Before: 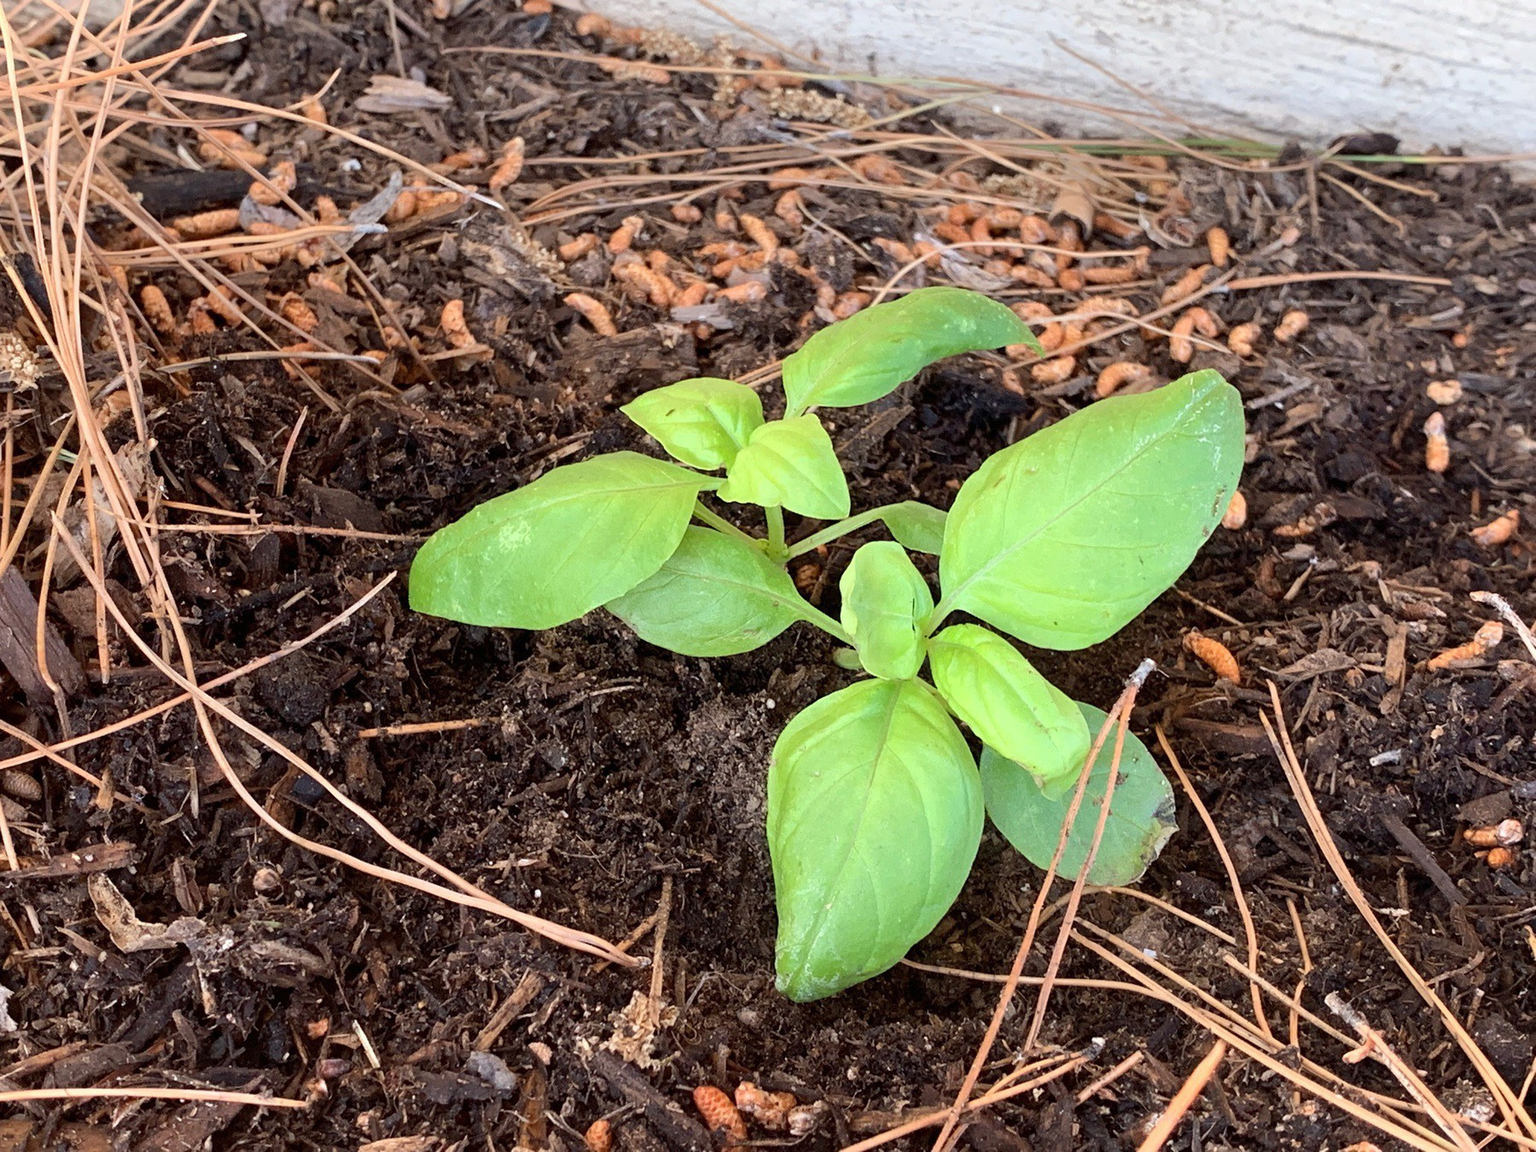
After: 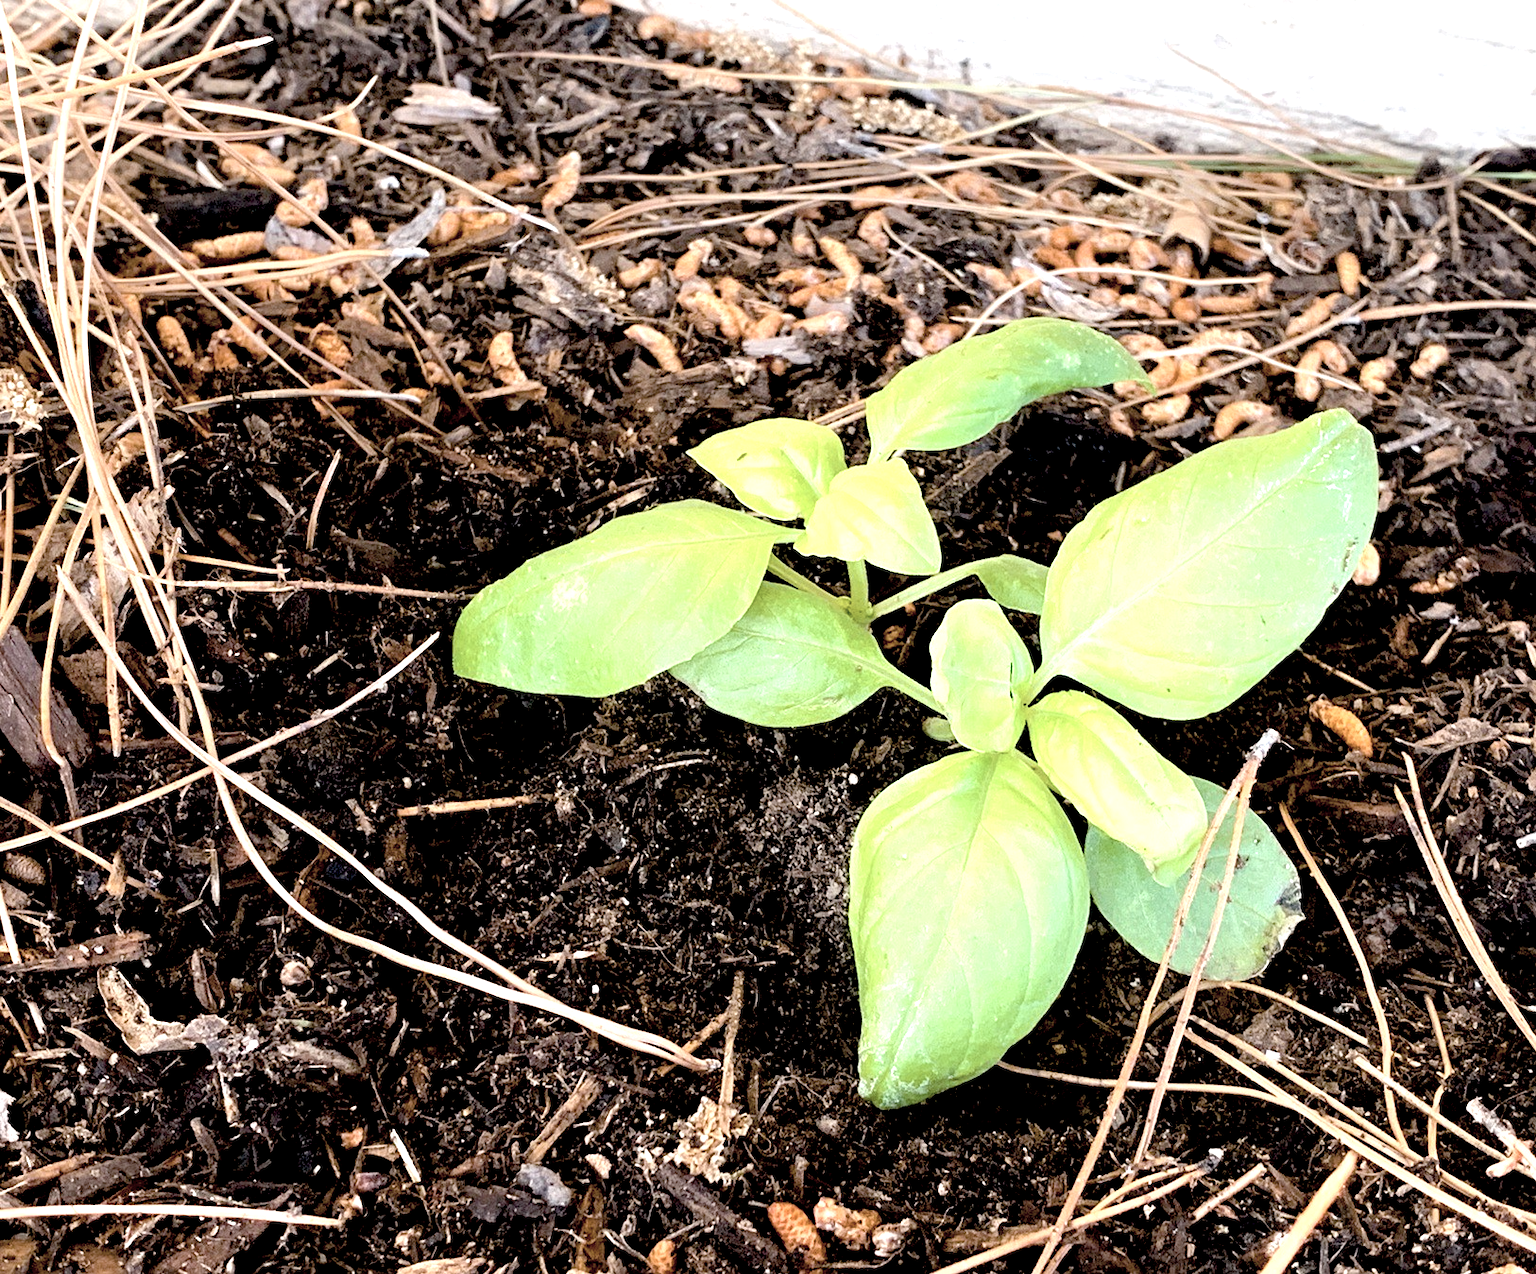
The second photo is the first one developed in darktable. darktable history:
crop: right 9.51%, bottom 0.033%
color correction: highlights b* 0.037, saturation 0.526
color zones: curves: ch0 [(0, 0.558) (0.143, 0.559) (0.286, 0.529) (0.429, 0.505) (0.571, 0.5) (0.714, 0.5) (0.857, 0.5) (1, 0.558)]; ch1 [(0, 0.469) (0.01, 0.469) (0.12, 0.446) (0.248, 0.469) (0.5, 0.5) (0.748, 0.5) (0.99, 0.469) (1, 0.469)], mix -123.49%
exposure: black level correction 0.033, exposure 0.907 EV, compensate exposure bias true, compensate highlight preservation false
color balance rgb: global offset › luminance -0.348%, global offset › chroma 0.115%, global offset › hue 165.77°, perceptual saturation grading › global saturation 29.627%
